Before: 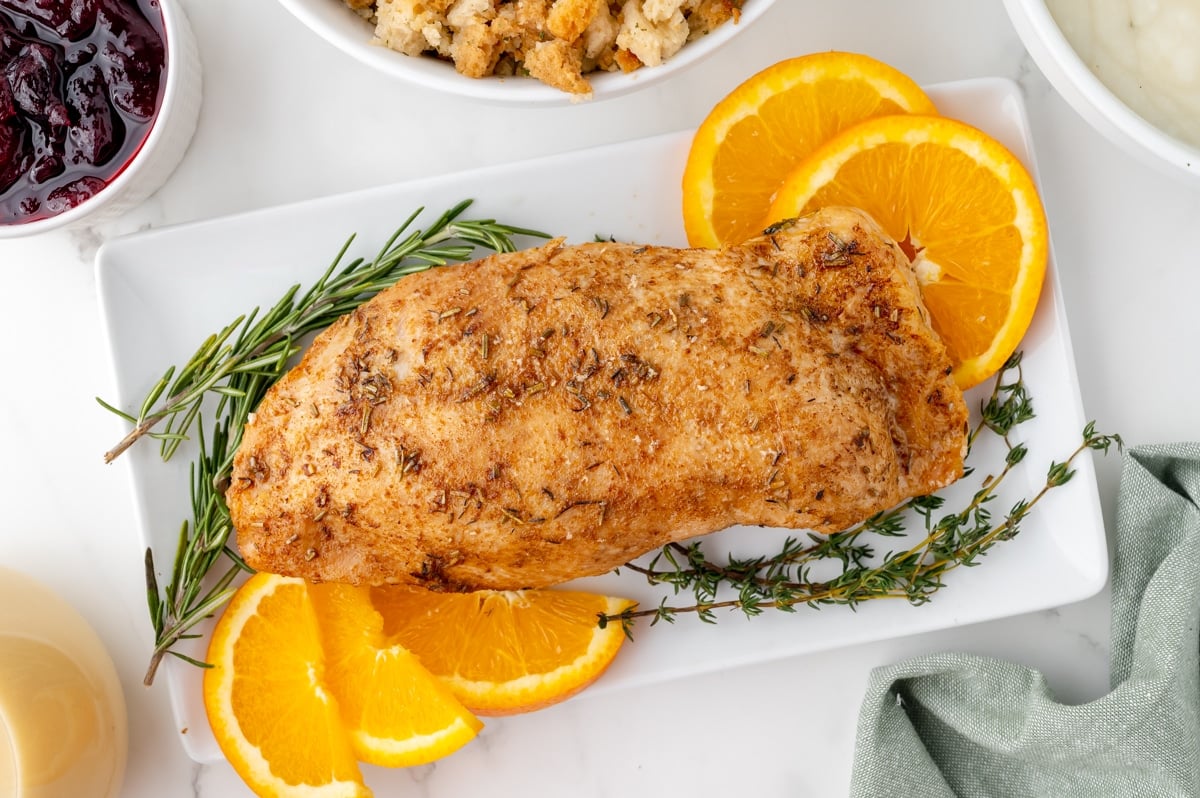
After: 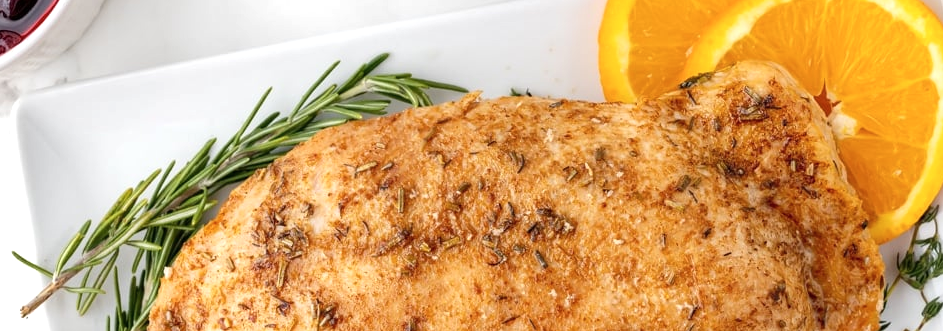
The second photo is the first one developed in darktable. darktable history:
crop: left 7.036%, top 18.398%, right 14.379%, bottom 40.043%
shadows and highlights: radius 44.78, white point adjustment 6.64, compress 79.65%, highlights color adjustment 78.42%, soften with gaussian
